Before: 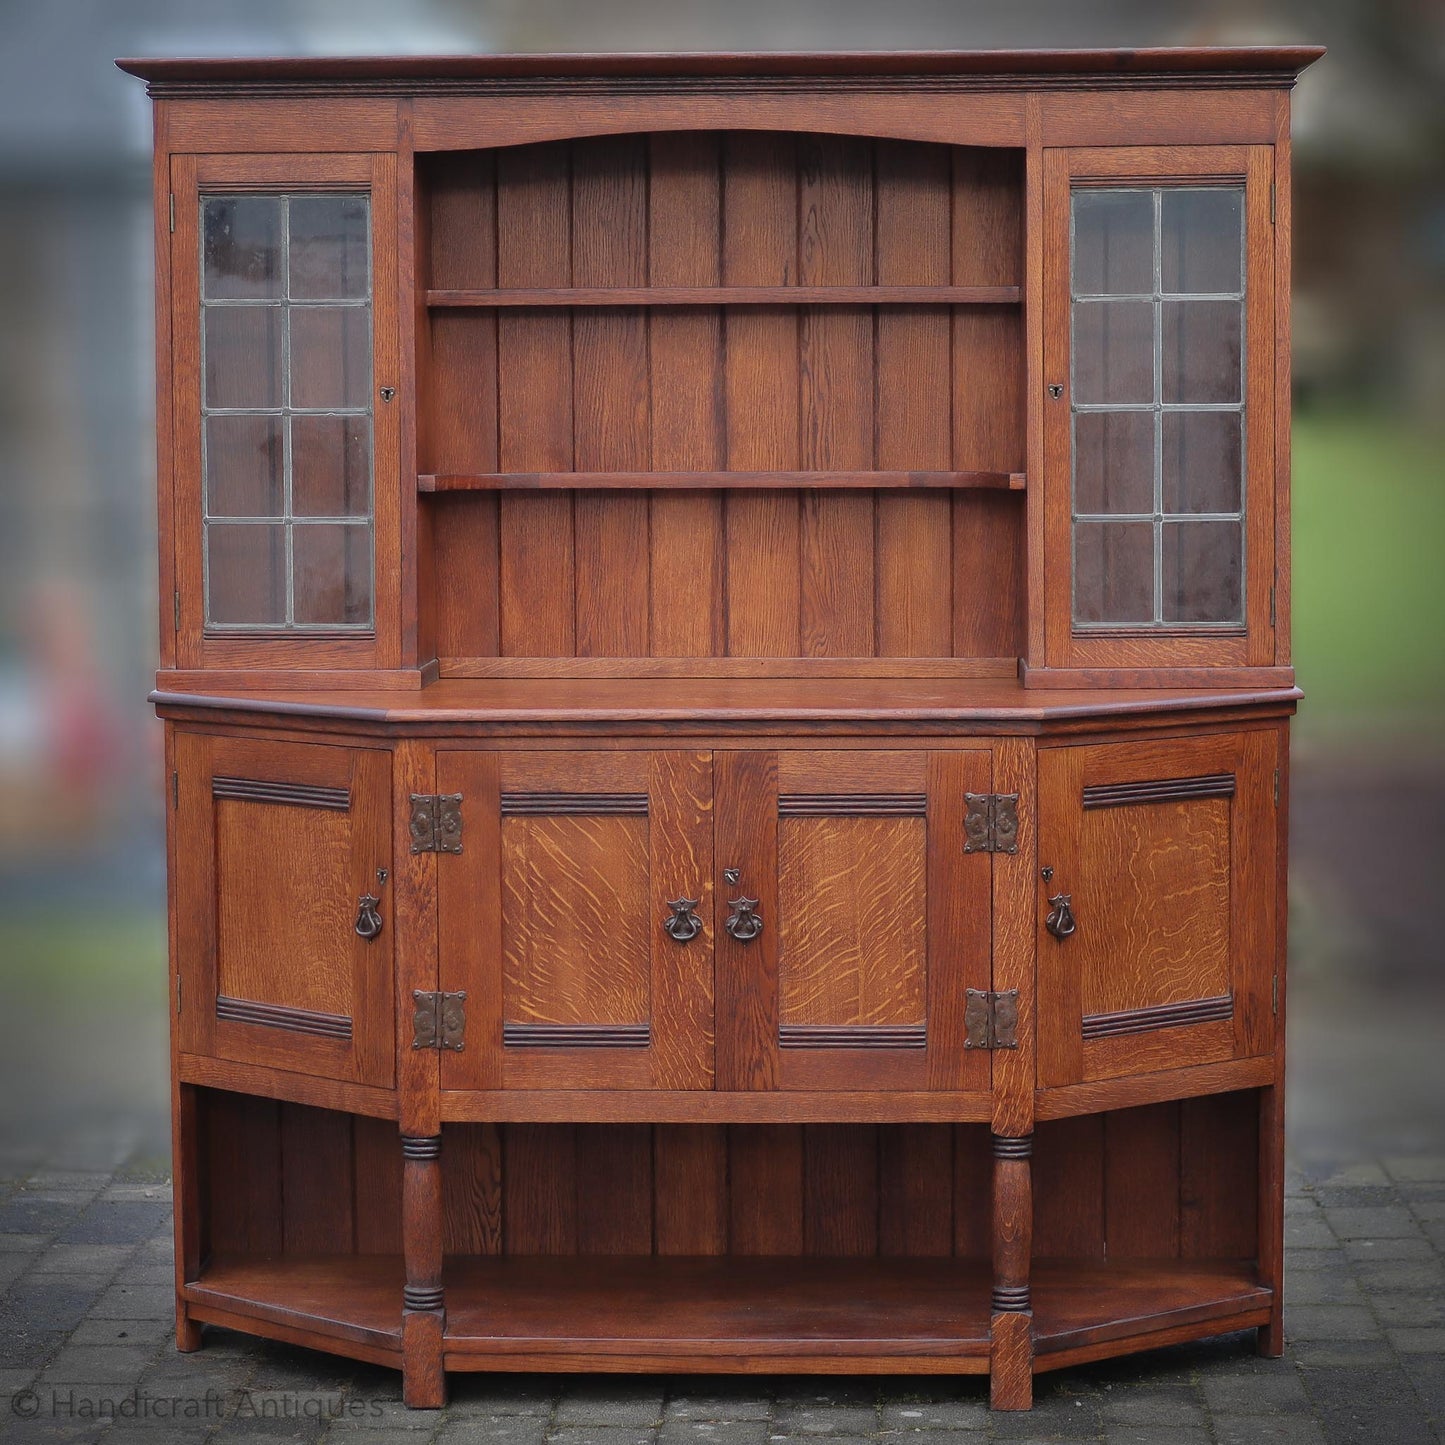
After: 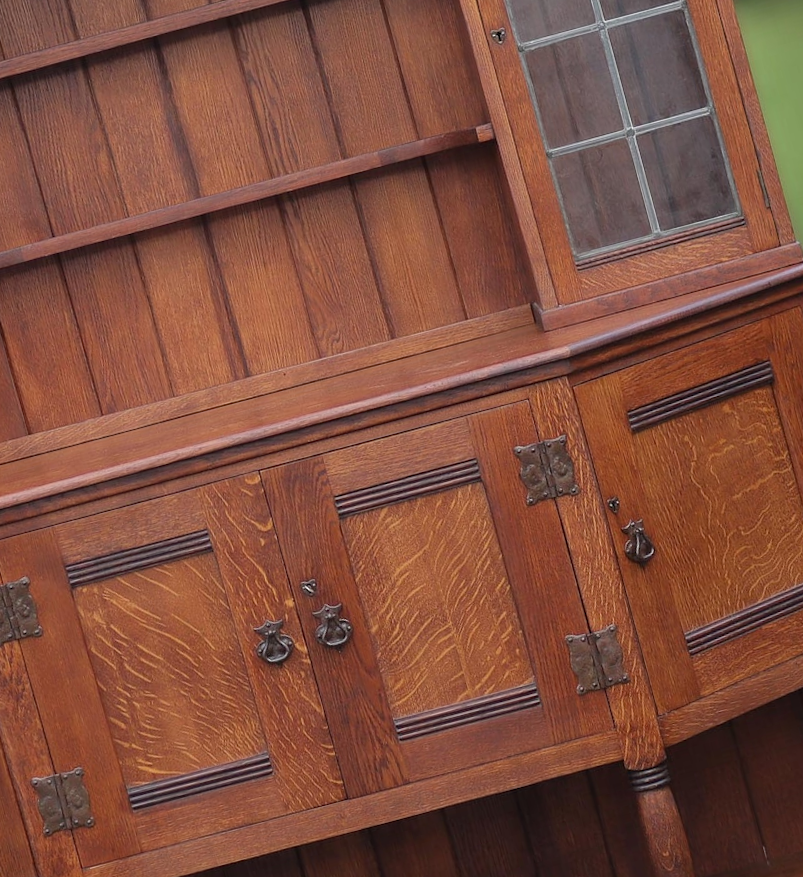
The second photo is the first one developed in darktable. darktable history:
rotate and perspective: rotation -14.8°, crop left 0.1, crop right 0.903, crop top 0.25, crop bottom 0.748
crop: left 31.458%, top 0%, right 11.876%
